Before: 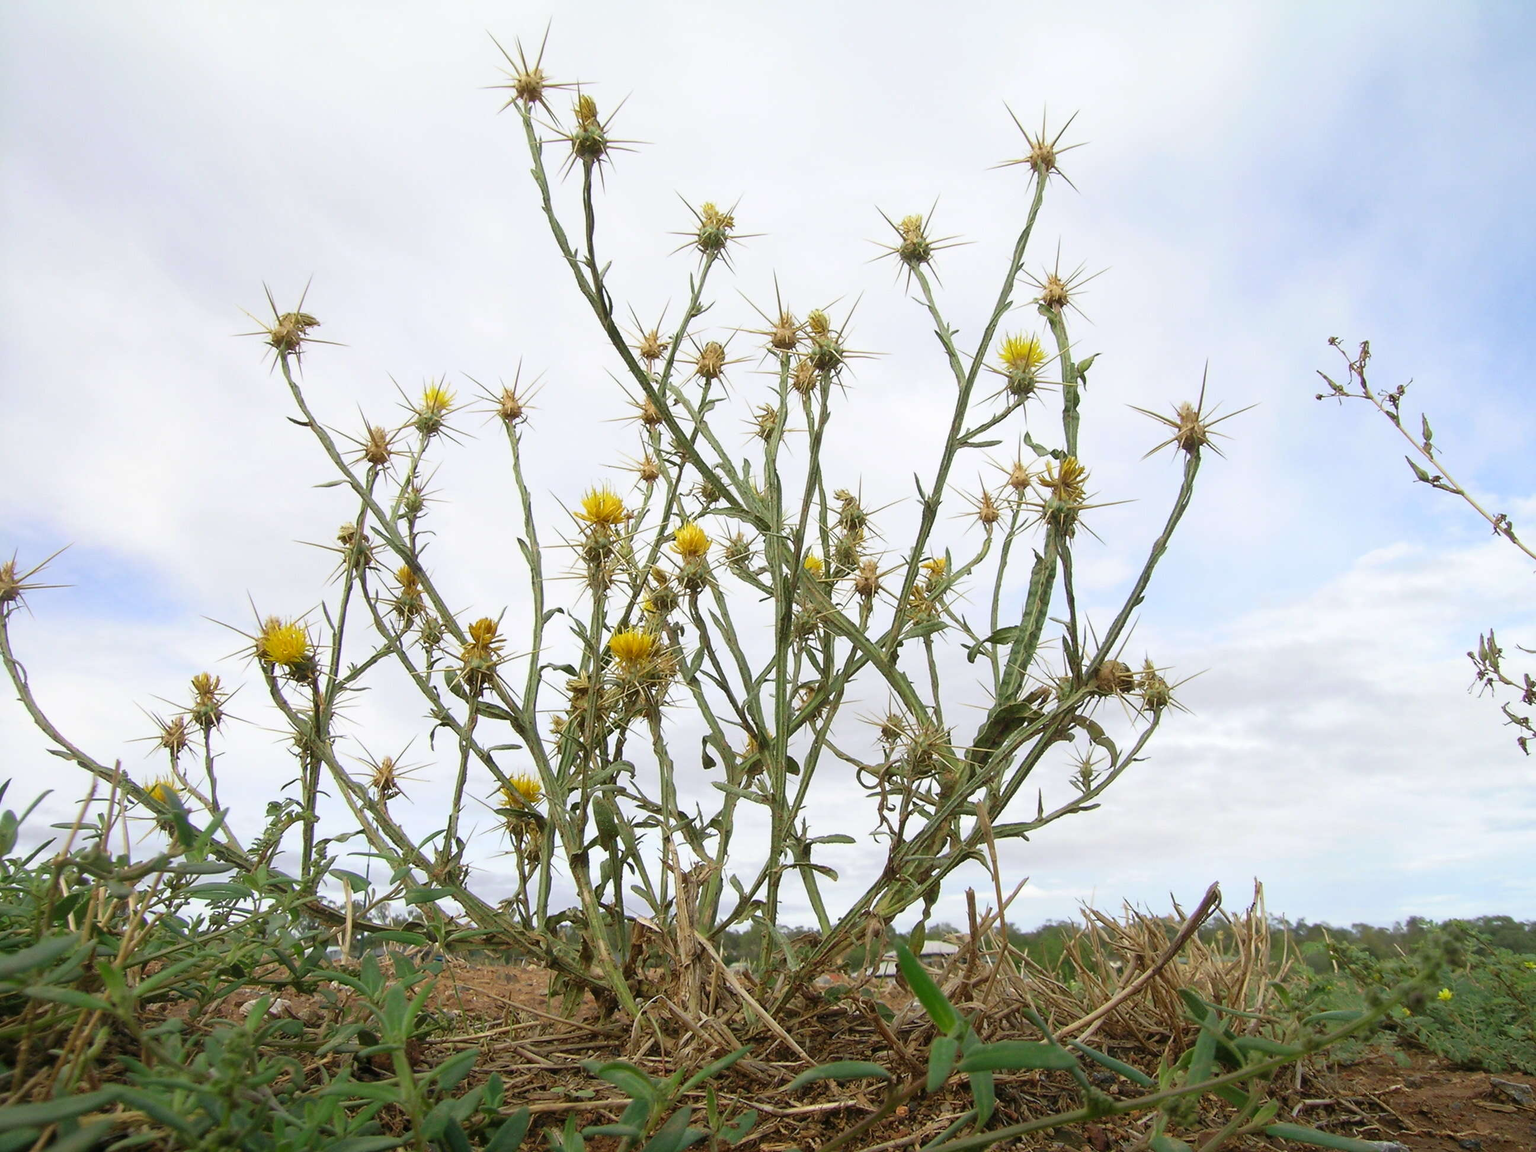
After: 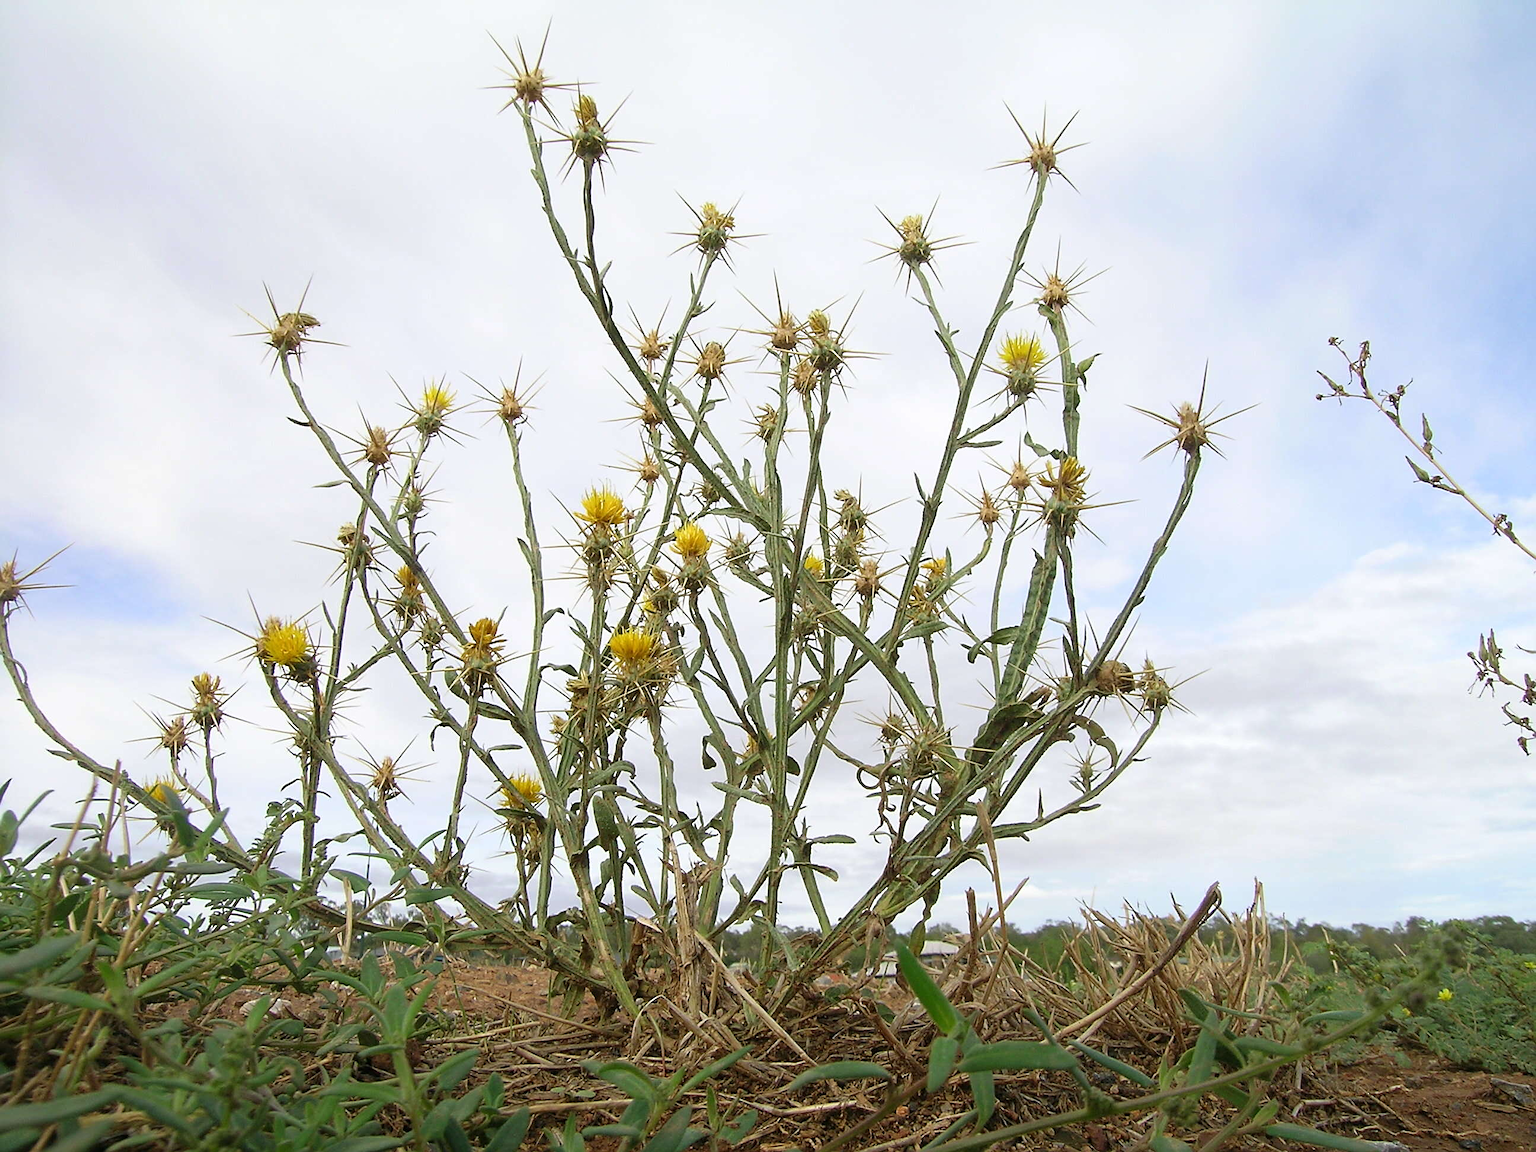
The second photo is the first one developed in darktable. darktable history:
sharpen: on, module defaults
rgb levels: preserve colors max RGB
base curve: curves: ch0 [(0, 0) (0.989, 0.992)], preserve colors none
